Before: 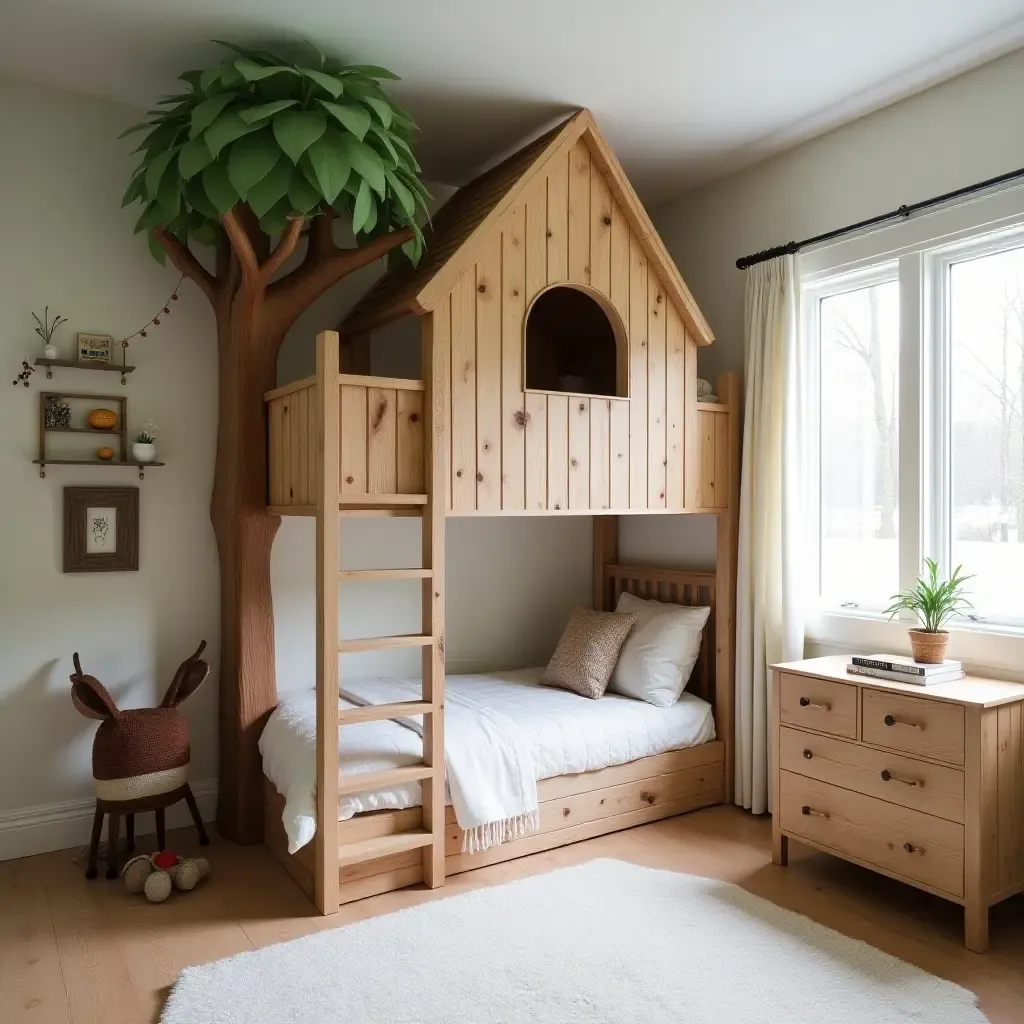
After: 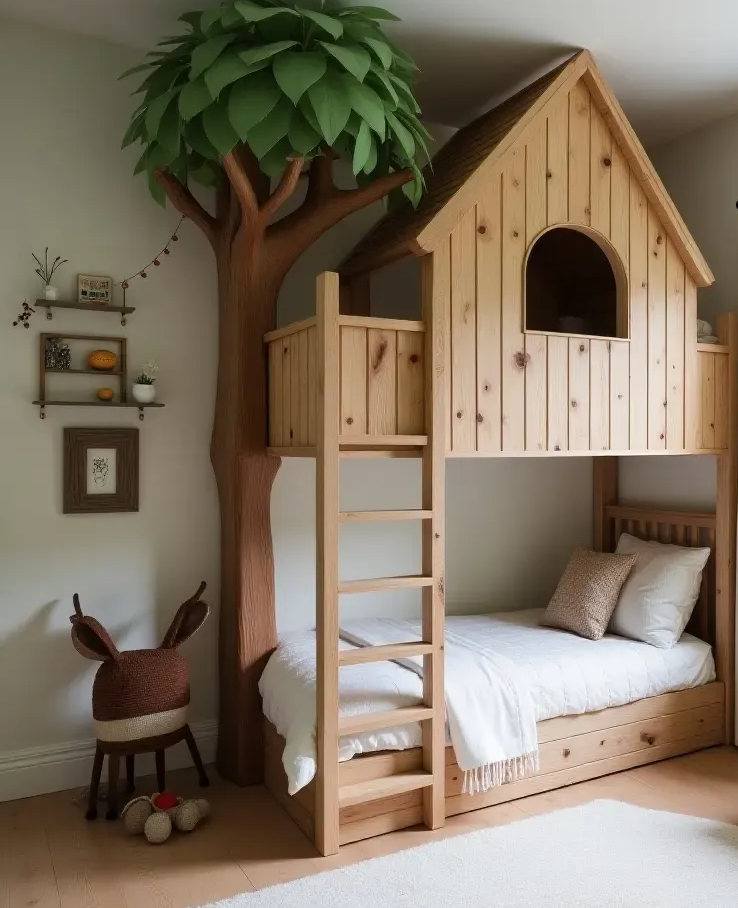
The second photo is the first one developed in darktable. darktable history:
crop: top 5.79%, right 27.853%, bottom 5.529%
